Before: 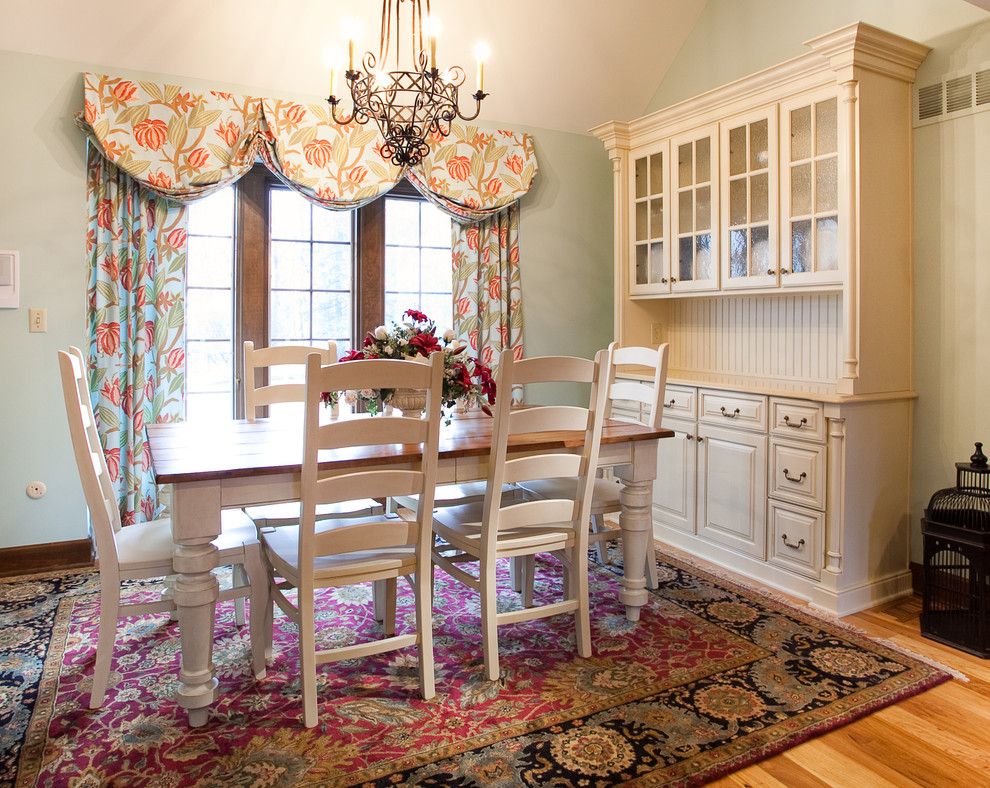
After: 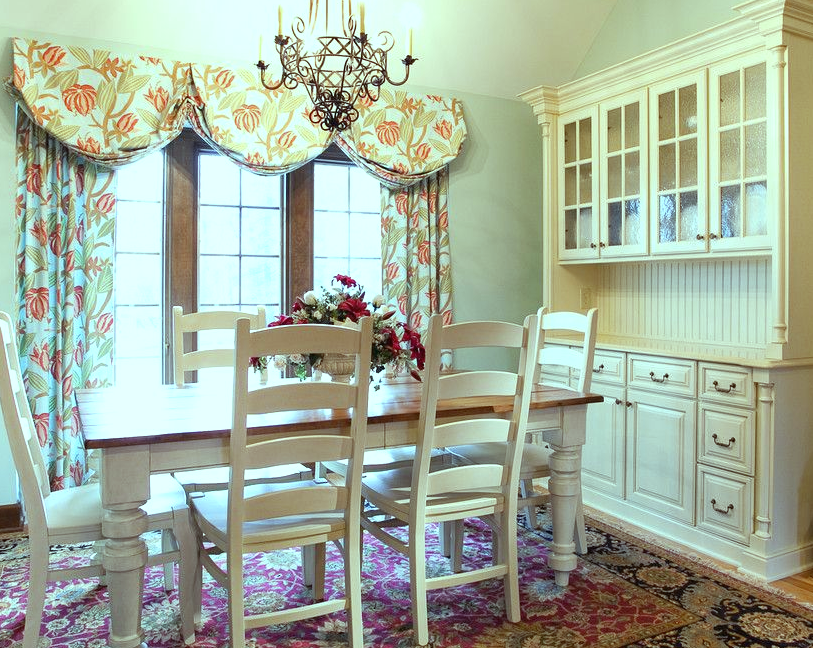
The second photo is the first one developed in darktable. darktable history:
crop and rotate: left 7.196%, top 4.574%, right 10.605%, bottom 13.178%
exposure: exposure 0.081 EV, compensate highlight preservation false
color balance: mode lift, gamma, gain (sRGB), lift [0.997, 0.979, 1.021, 1.011], gamma [1, 1.084, 0.916, 0.998], gain [1, 0.87, 1.13, 1.101], contrast 4.55%, contrast fulcrum 38.24%, output saturation 104.09%
